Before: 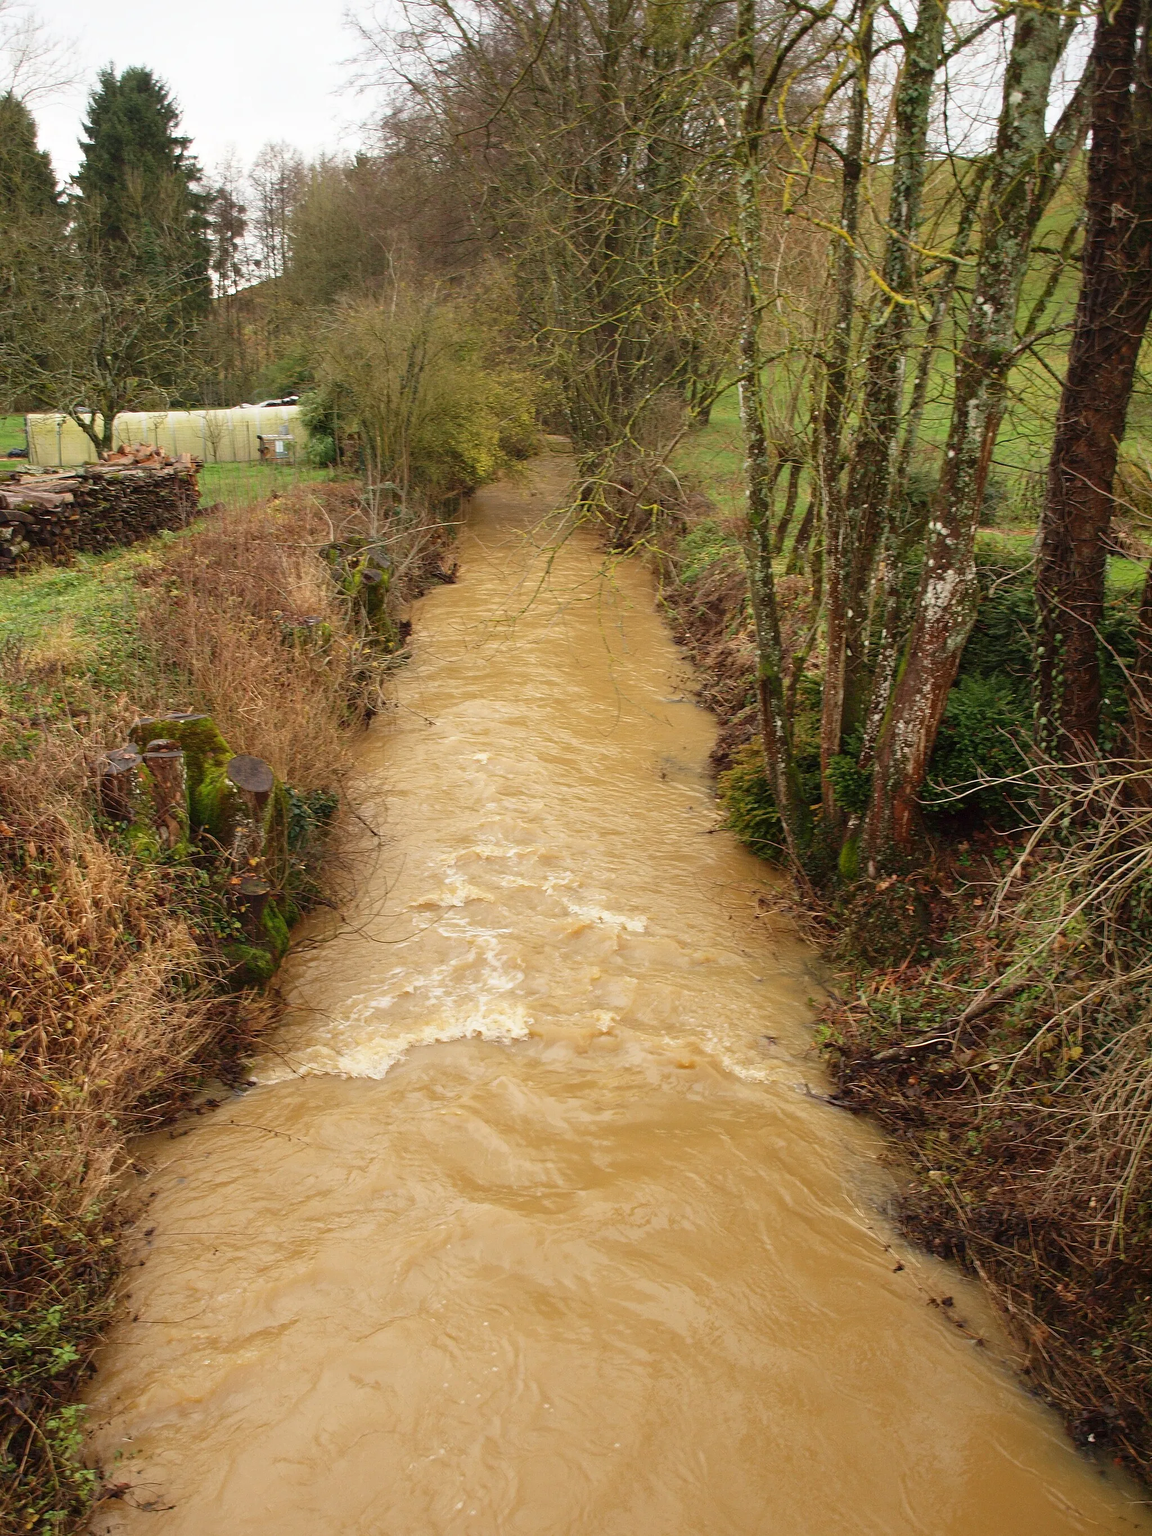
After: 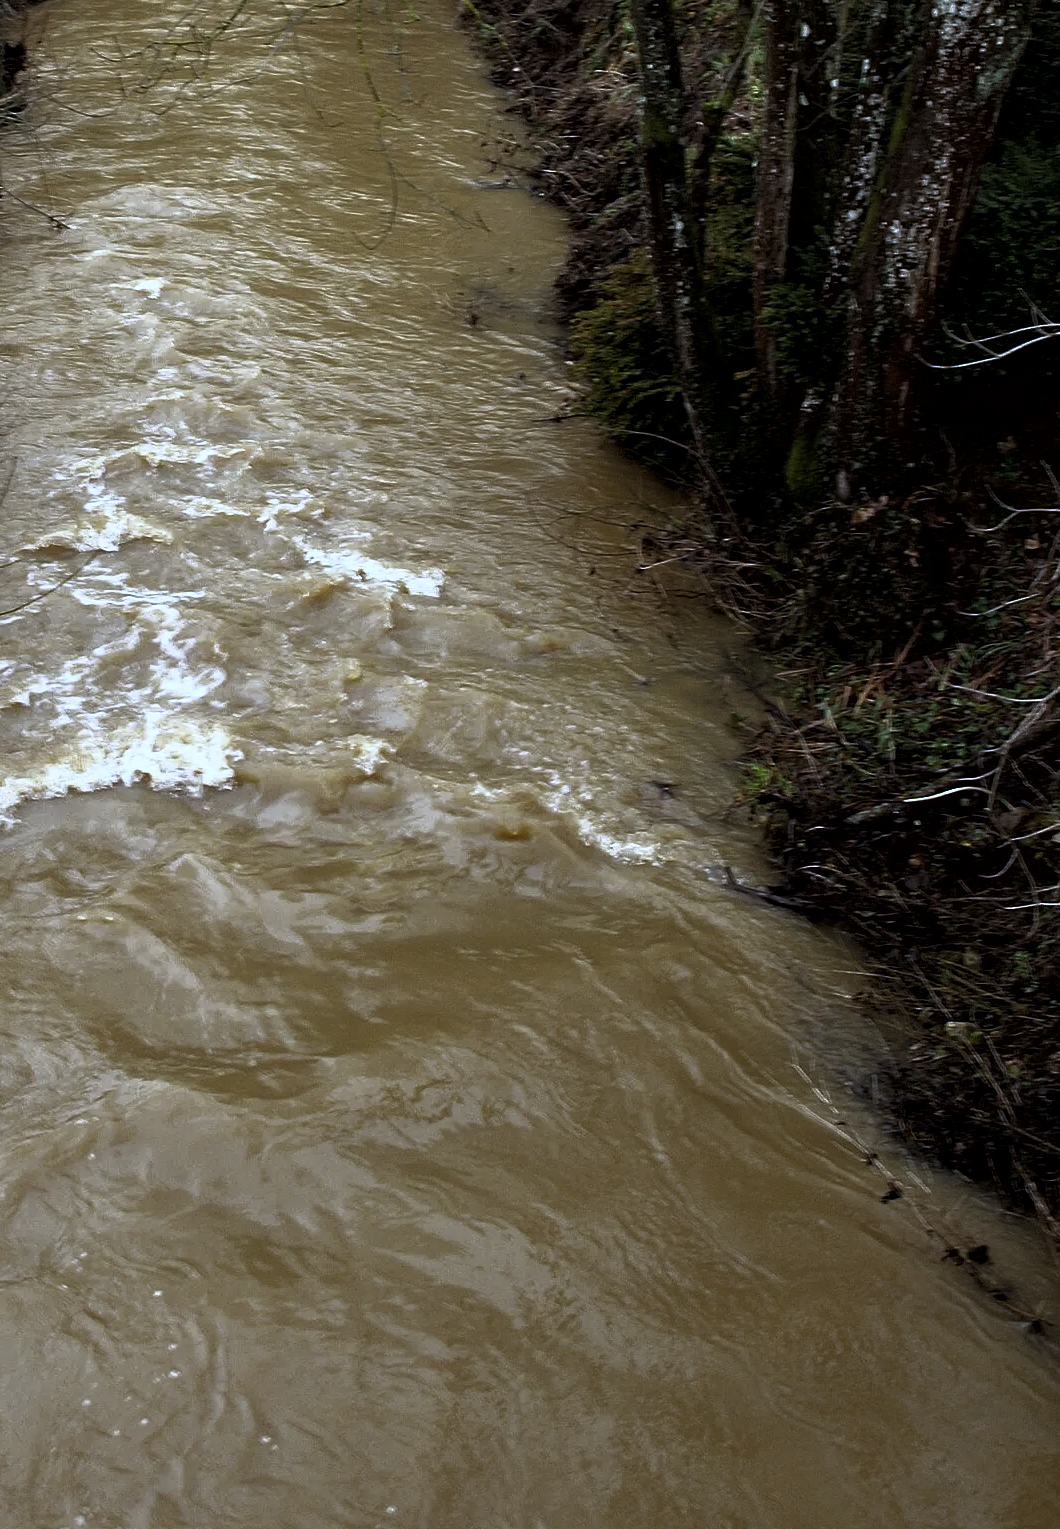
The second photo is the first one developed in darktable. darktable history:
local contrast: highlights 100%, shadows 100%, detail 120%, midtone range 0.2
base curve: curves: ch0 [(0, 0) (0.564, 0.291) (0.802, 0.731) (1, 1)]
white balance: red 0.871, blue 1.249
tone curve: curves: ch0 [(0.016, 0.011) (0.094, 0.016) (0.469, 0.508) (0.721, 0.862) (1, 1)], color space Lab, linked channels, preserve colors none
crop: left 34.479%, top 38.822%, right 13.718%, bottom 5.172%
